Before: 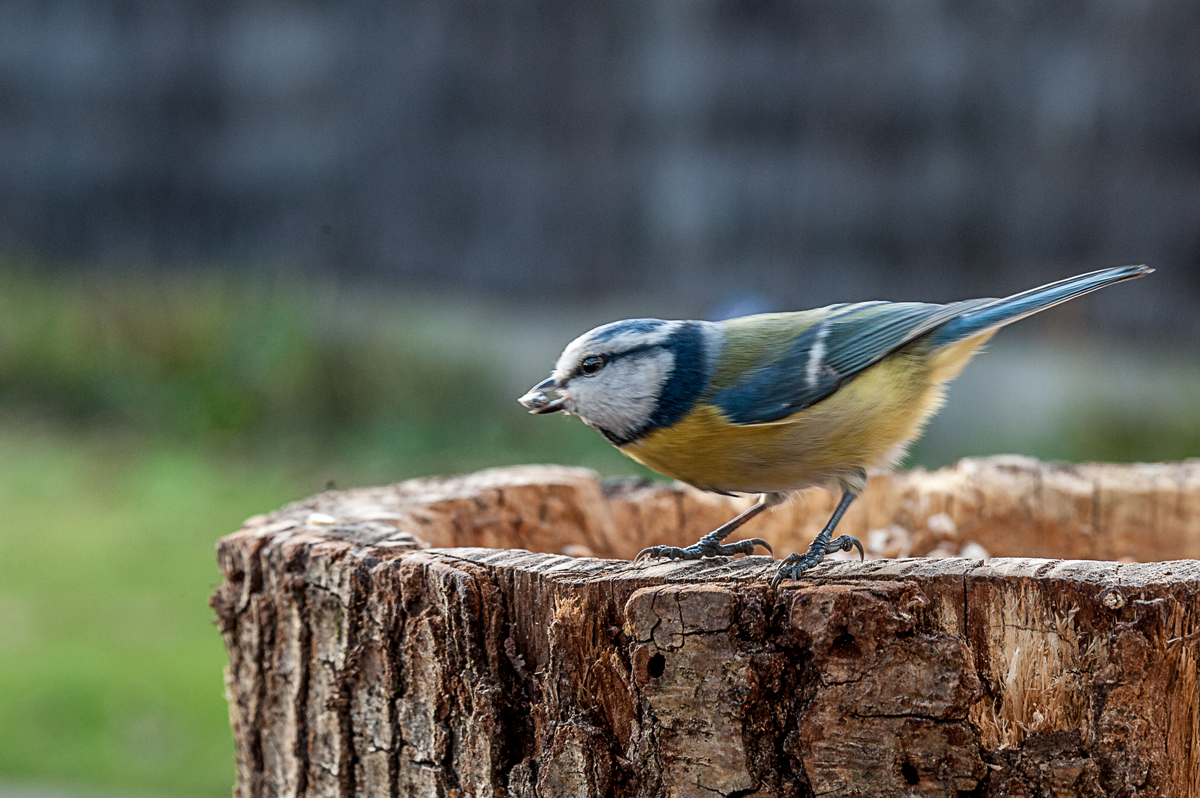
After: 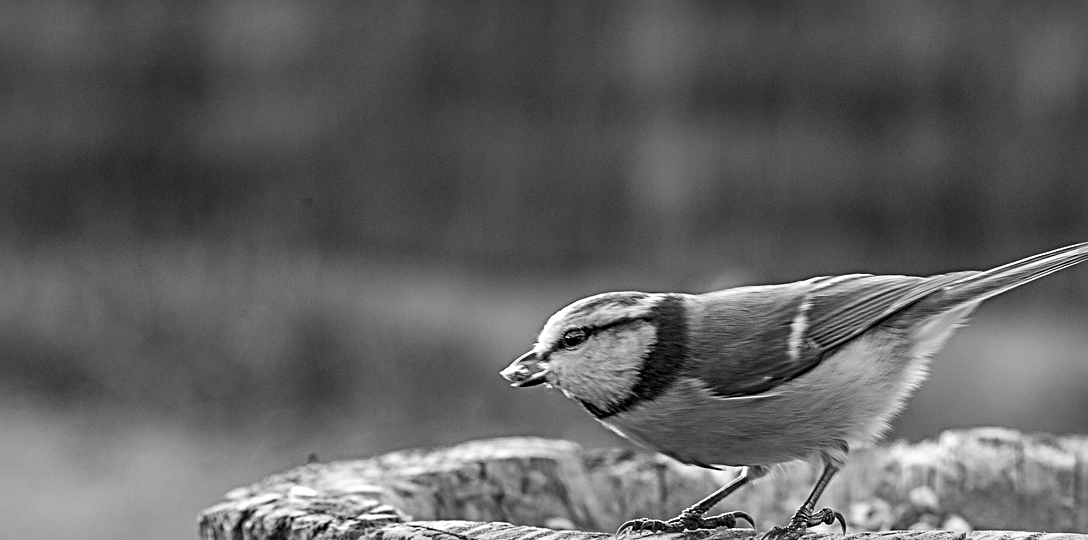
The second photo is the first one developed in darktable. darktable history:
sharpen: radius 4
crop: left 1.509%, top 3.452%, right 7.696%, bottom 28.452%
monochrome: on, module defaults
contrast brightness saturation: saturation -0.05
